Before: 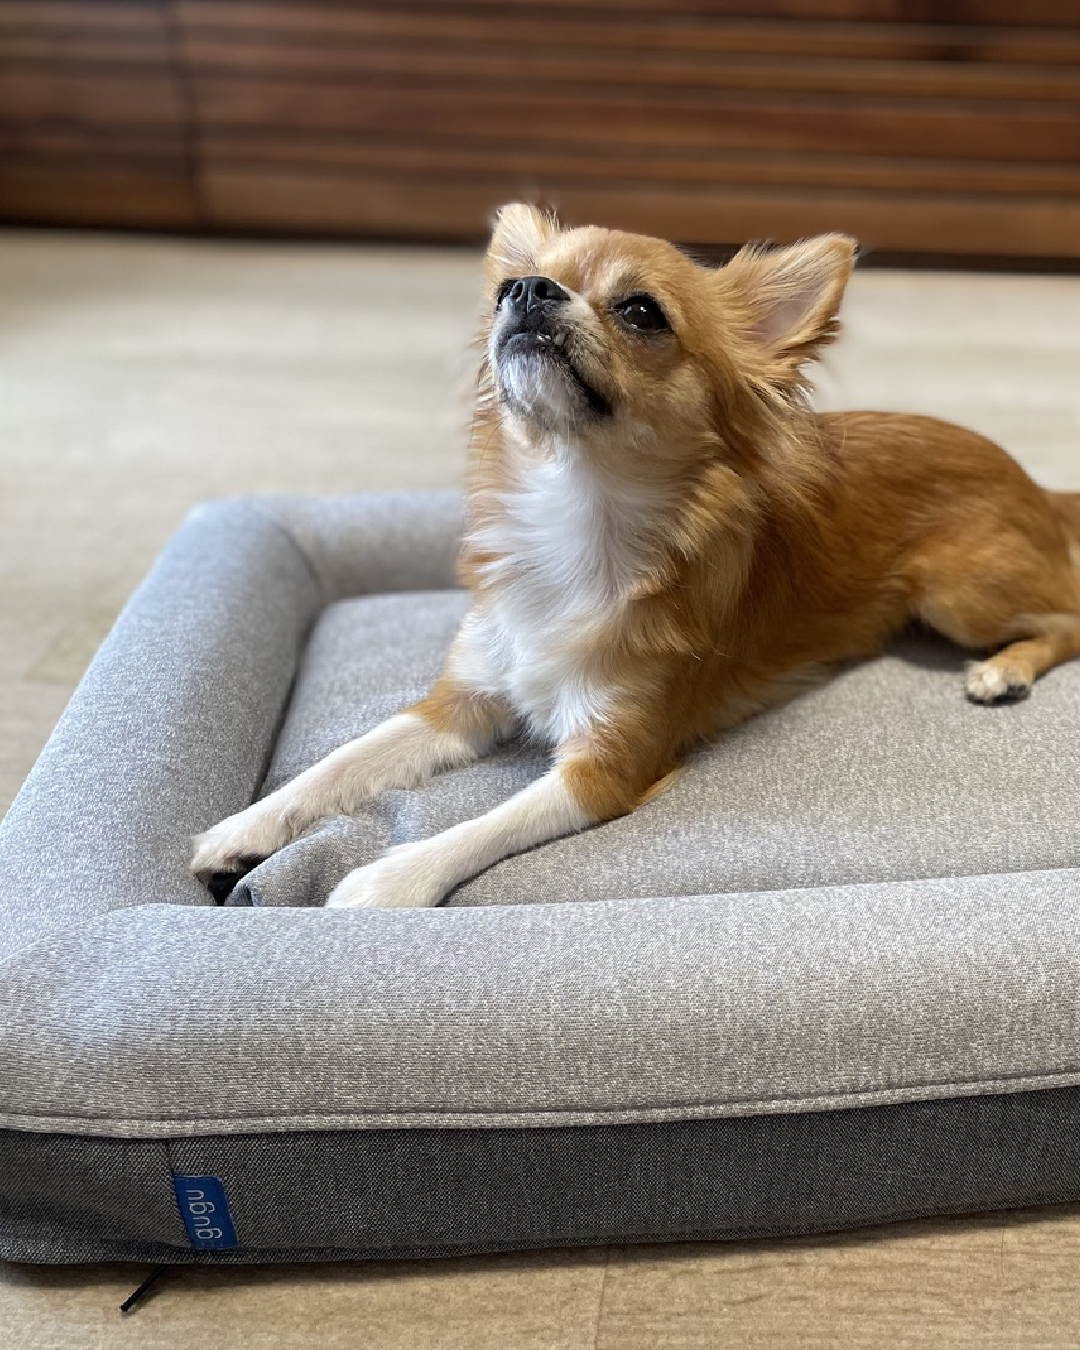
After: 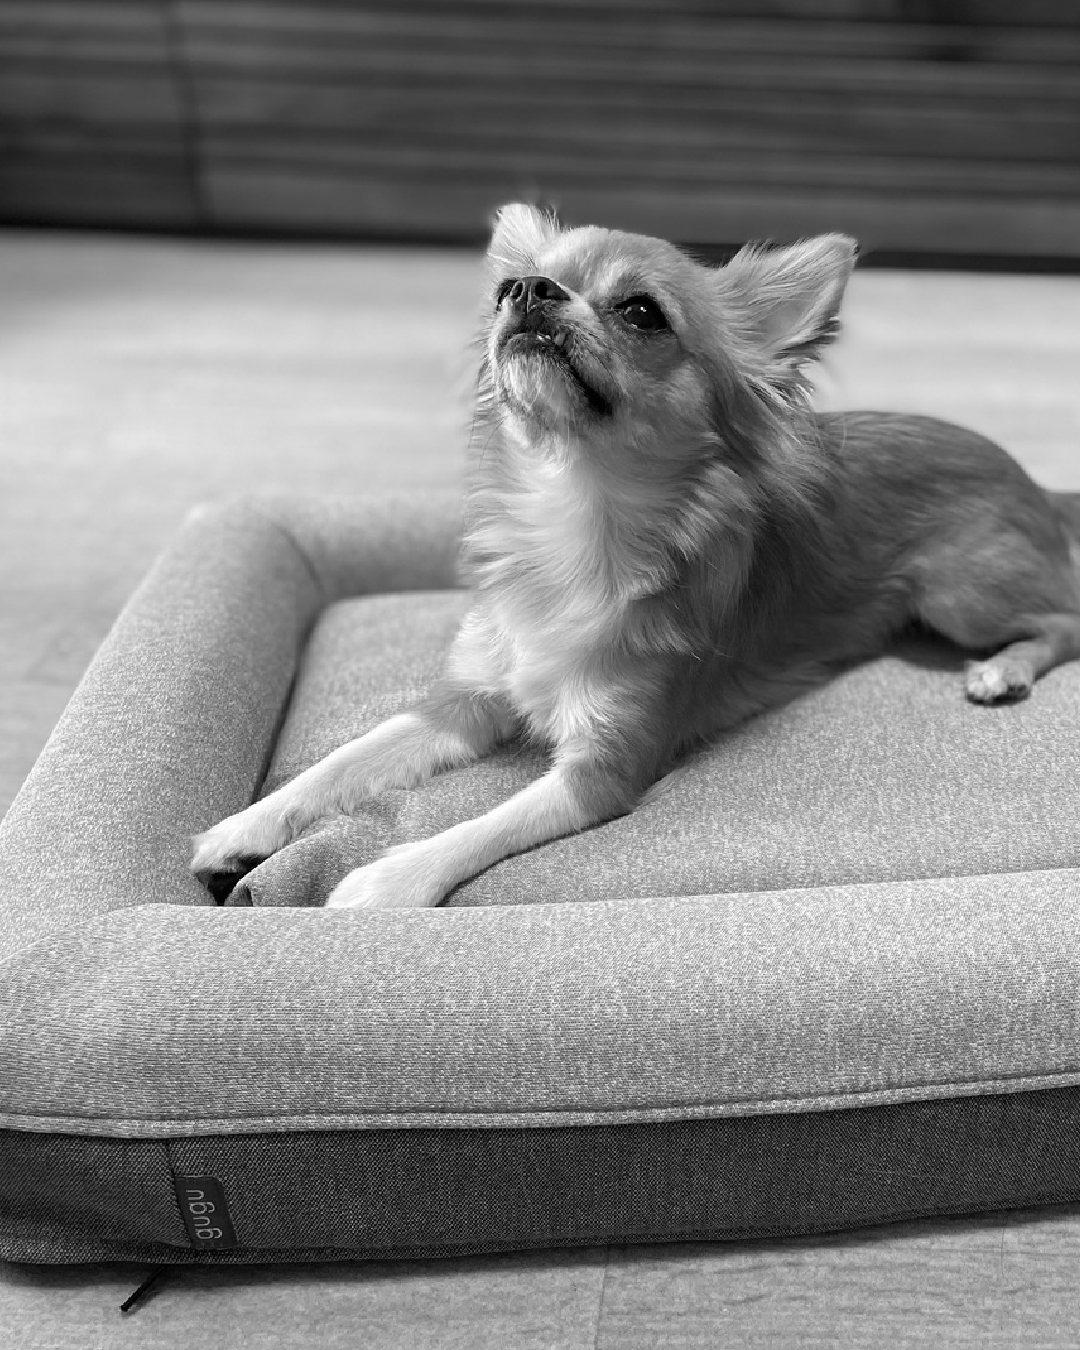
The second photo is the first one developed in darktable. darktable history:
monochrome: on, module defaults
color zones: curves: ch1 [(0.239, 0.552) (0.75, 0.5)]; ch2 [(0.25, 0.462) (0.749, 0.457)], mix 25.94%
